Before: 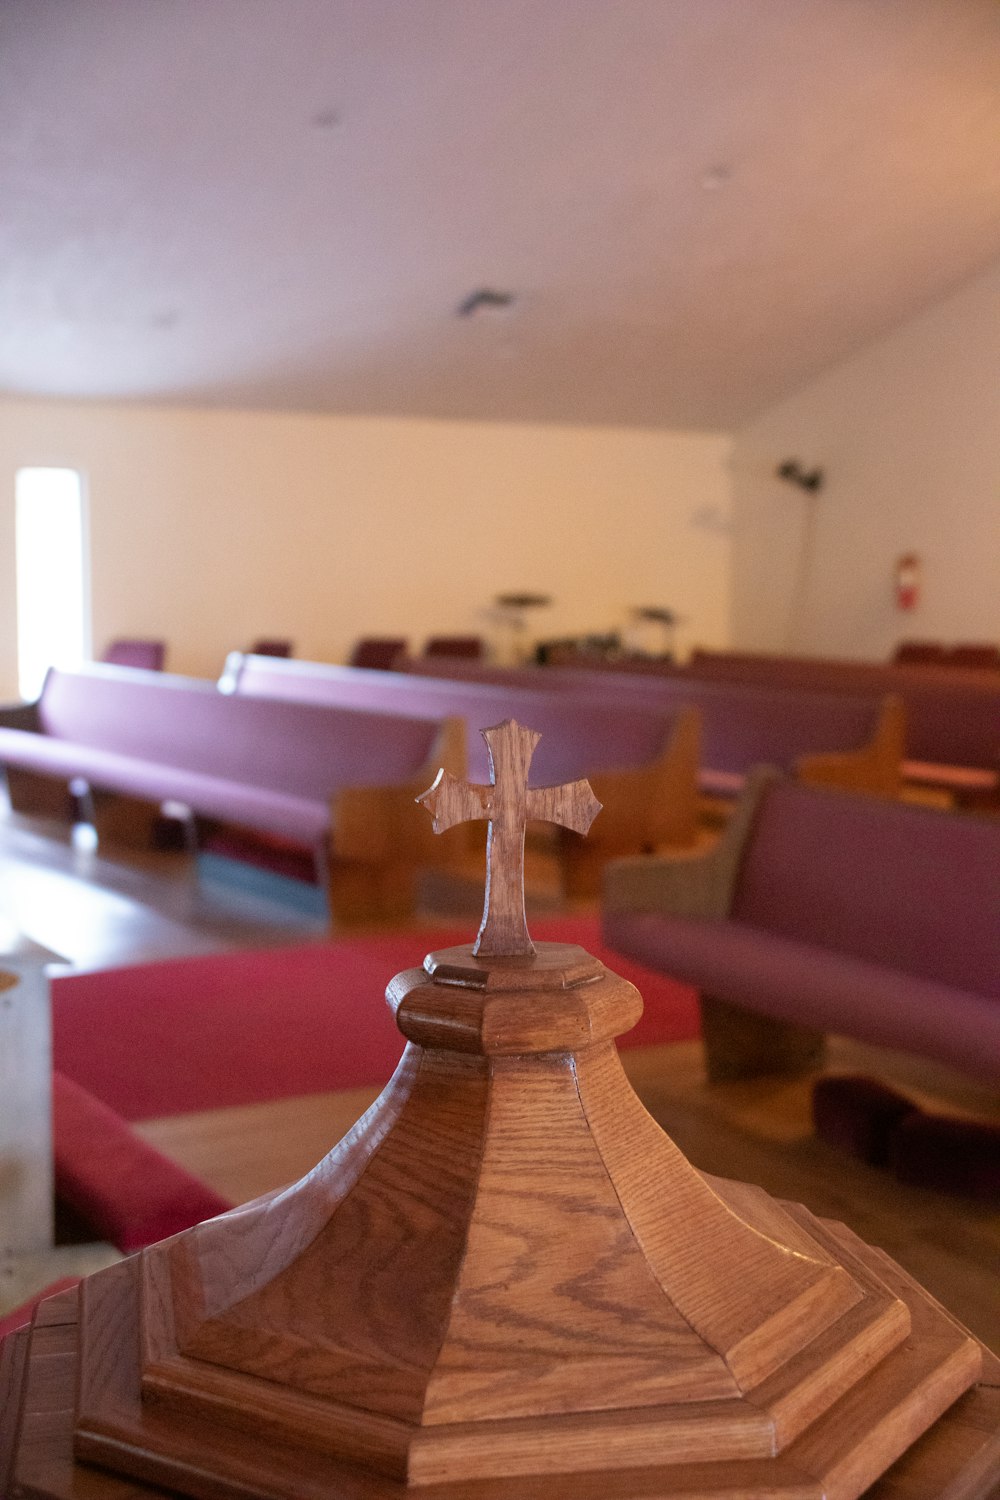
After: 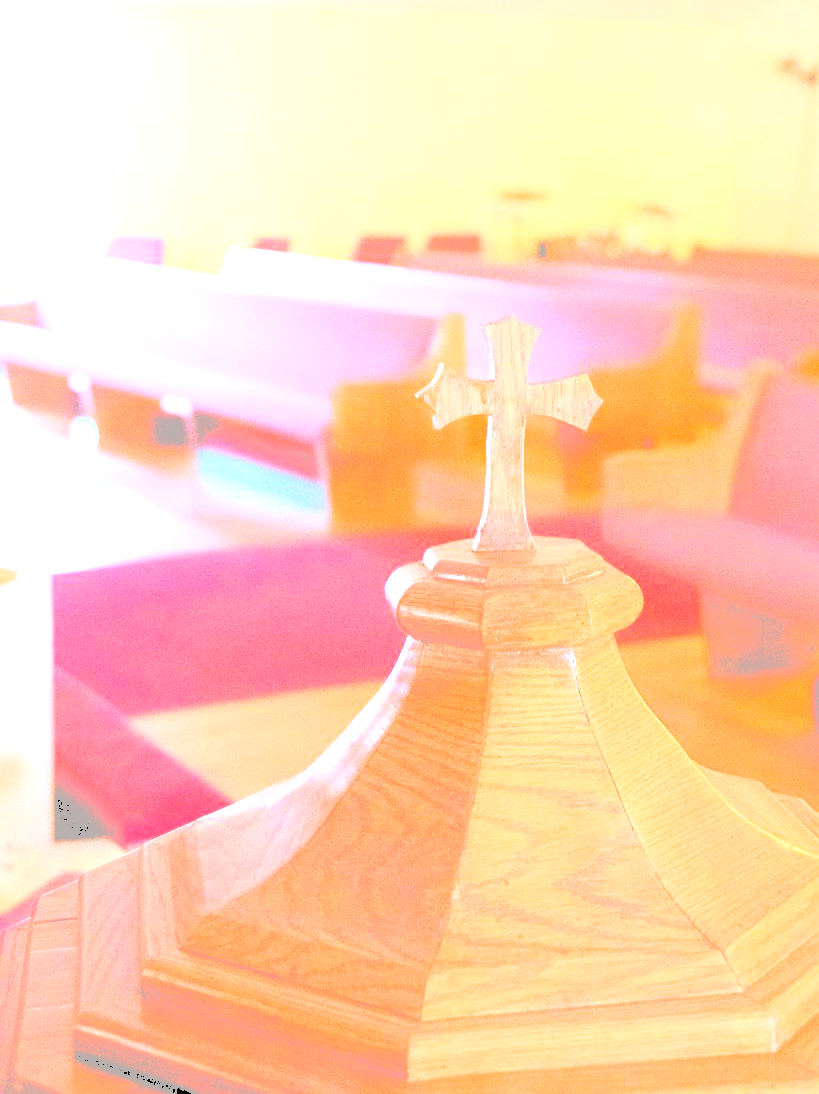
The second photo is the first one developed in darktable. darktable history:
crop: top 27.009%, right 18.021%
levels: levels [0.246, 0.256, 0.506]
tone curve: curves: ch0 [(0, 0) (0.003, 0.264) (0.011, 0.264) (0.025, 0.265) (0.044, 0.269) (0.069, 0.273) (0.1, 0.28) (0.136, 0.292) (0.177, 0.309) (0.224, 0.336) (0.277, 0.371) (0.335, 0.412) (0.399, 0.469) (0.468, 0.533) (0.543, 0.595) (0.623, 0.66) (0.709, 0.73) (0.801, 0.8) (0.898, 0.854) (1, 1)], color space Lab, independent channels, preserve colors none
filmic rgb: black relative exposure -7.65 EV, white relative exposure 4.56 EV, threshold 2.96 EV, hardness 3.61, color science v6 (2022), enable highlight reconstruction true
